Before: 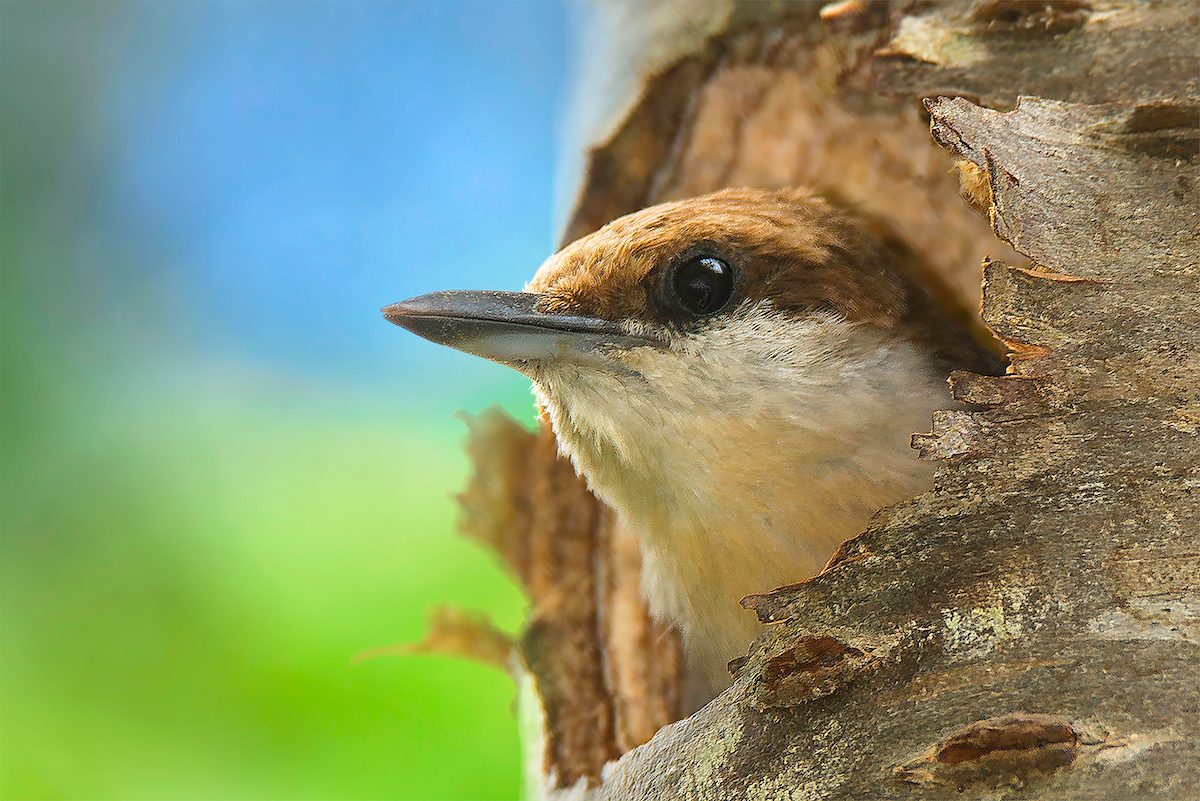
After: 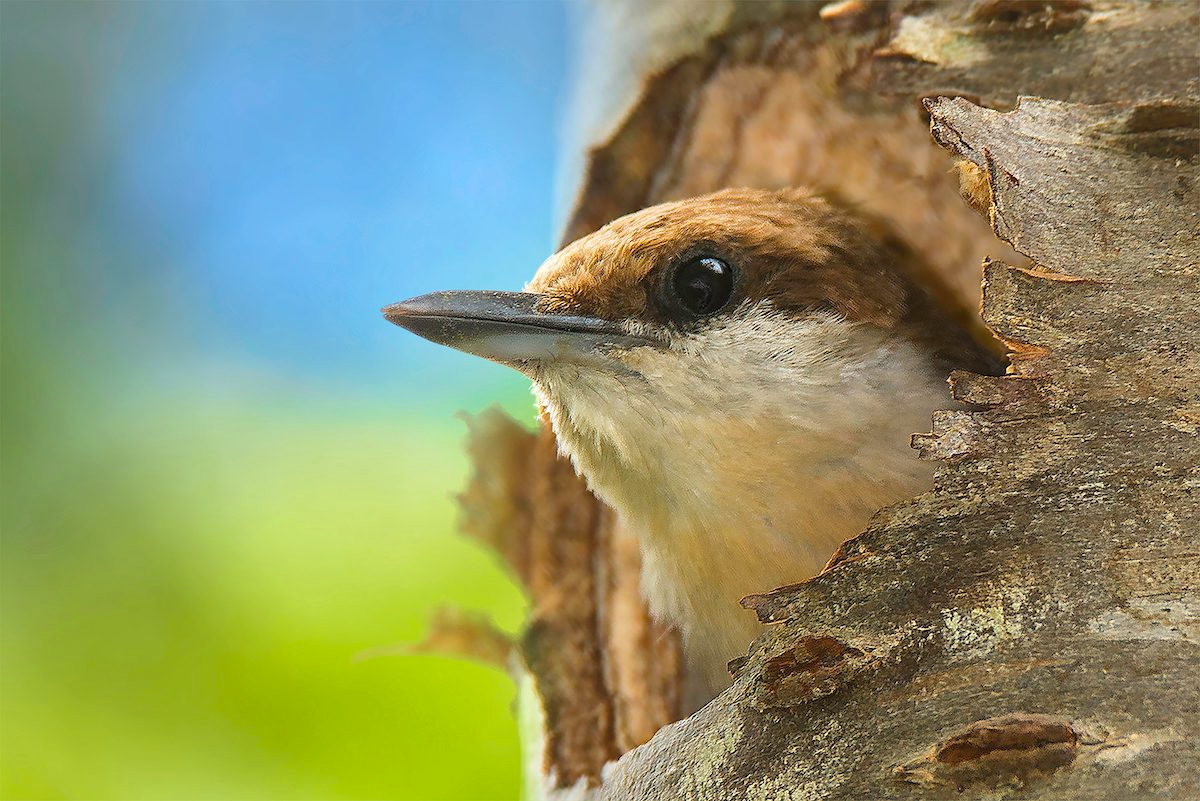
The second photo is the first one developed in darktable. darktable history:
color zones: curves: ch2 [(0, 0.5) (0.143, 0.5) (0.286, 0.489) (0.415, 0.421) (0.571, 0.5) (0.714, 0.5) (0.857, 0.5) (1, 0.5)]
